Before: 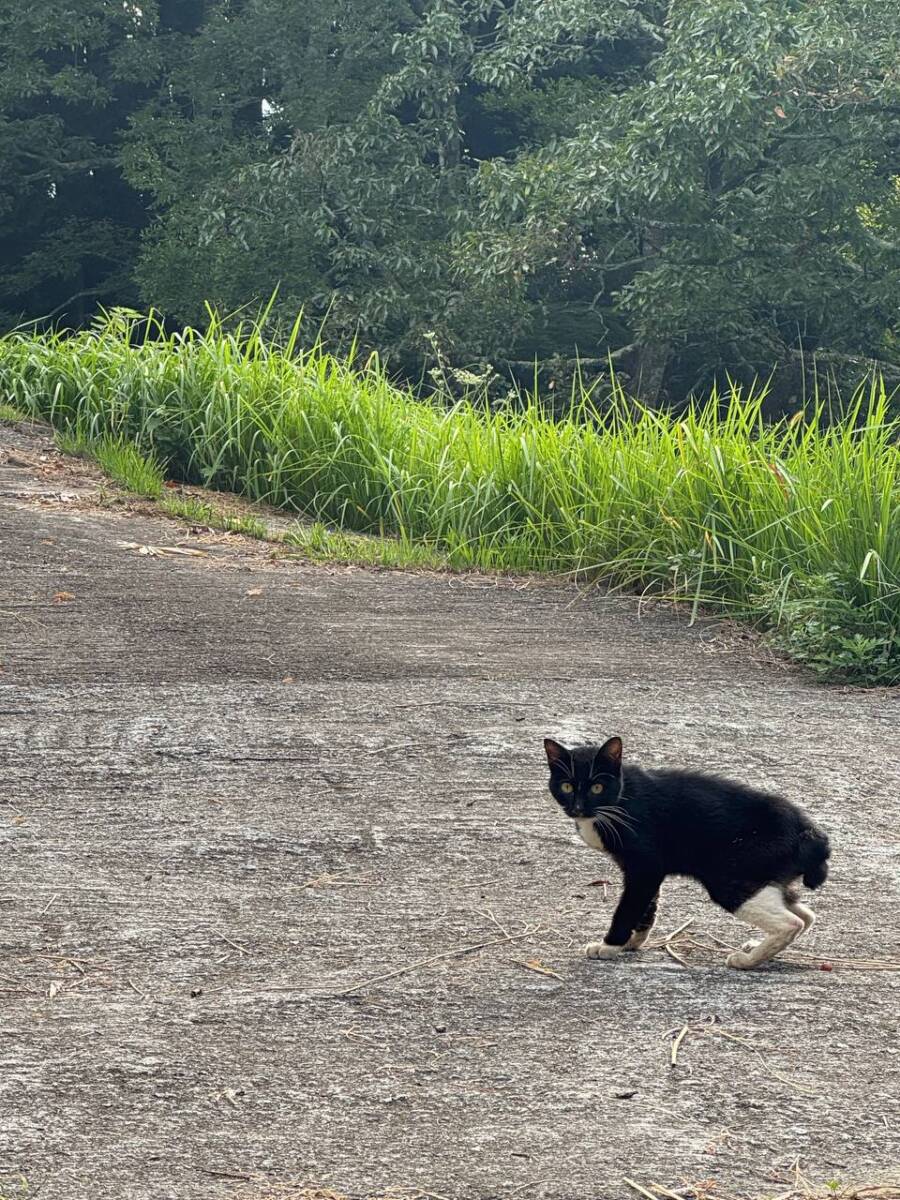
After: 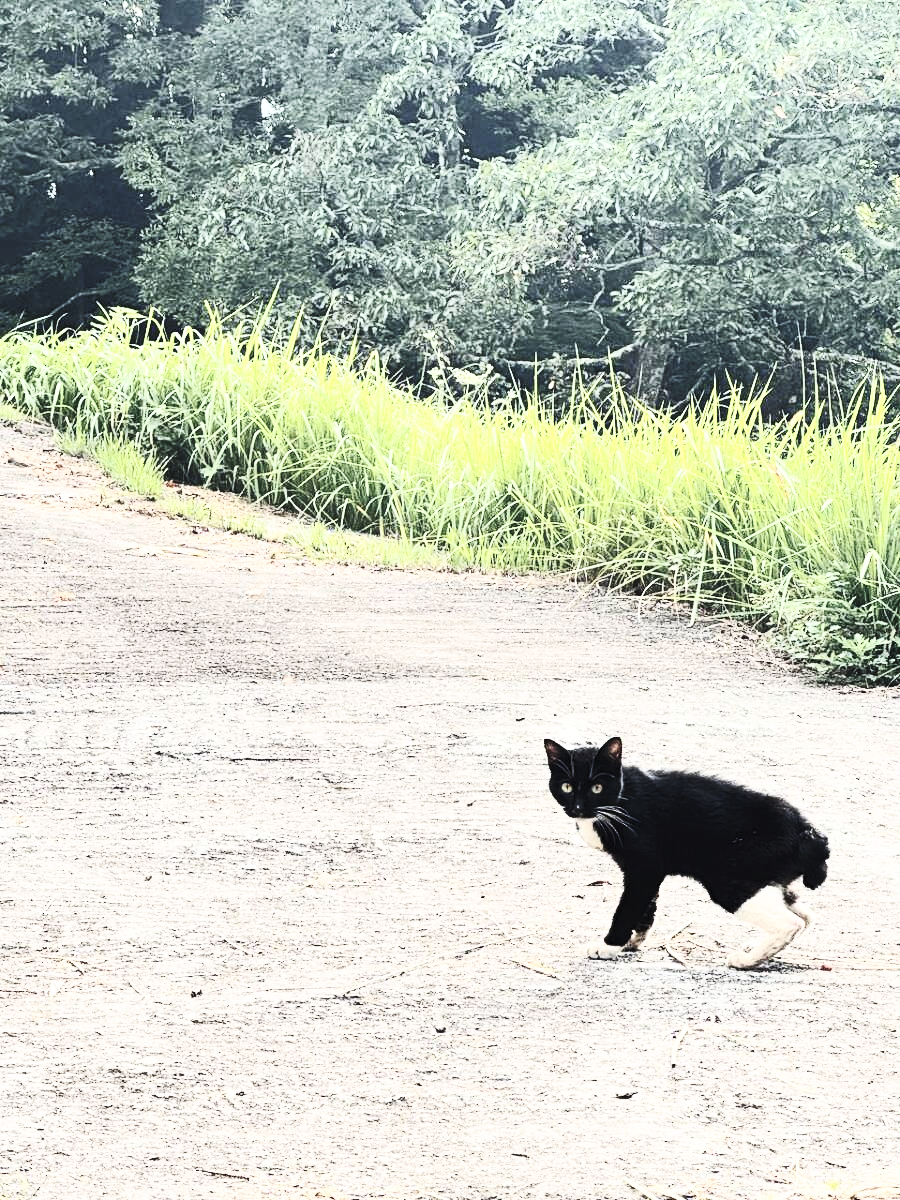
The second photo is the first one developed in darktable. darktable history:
color correction: saturation 0.98
contrast brightness saturation: contrast 0.57, brightness 0.57, saturation -0.34
base curve: curves: ch0 [(0, 0) (0.028, 0.03) (0.121, 0.232) (0.46, 0.748) (0.859, 0.968) (1, 1)], preserve colors none
rgb curve: curves: ch0 [(0, 0) (0.136, 0.078) (0.262, 0.245) (0.414, 0.42) (1, 1)], compensate middle gray true, preserve colors basic power
